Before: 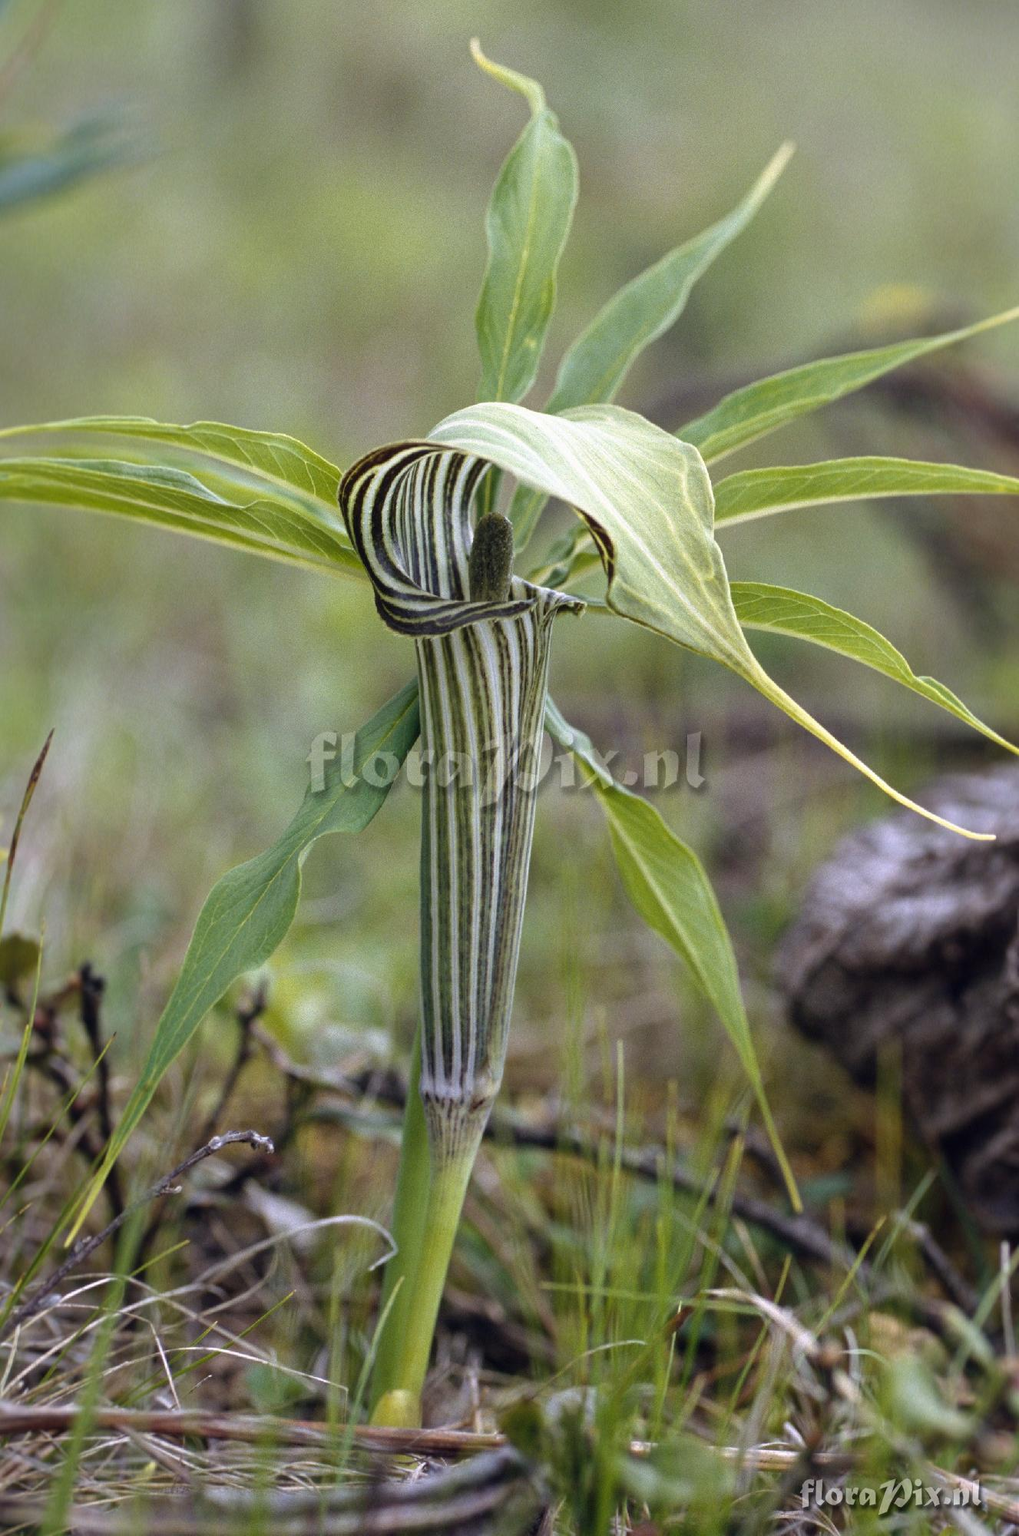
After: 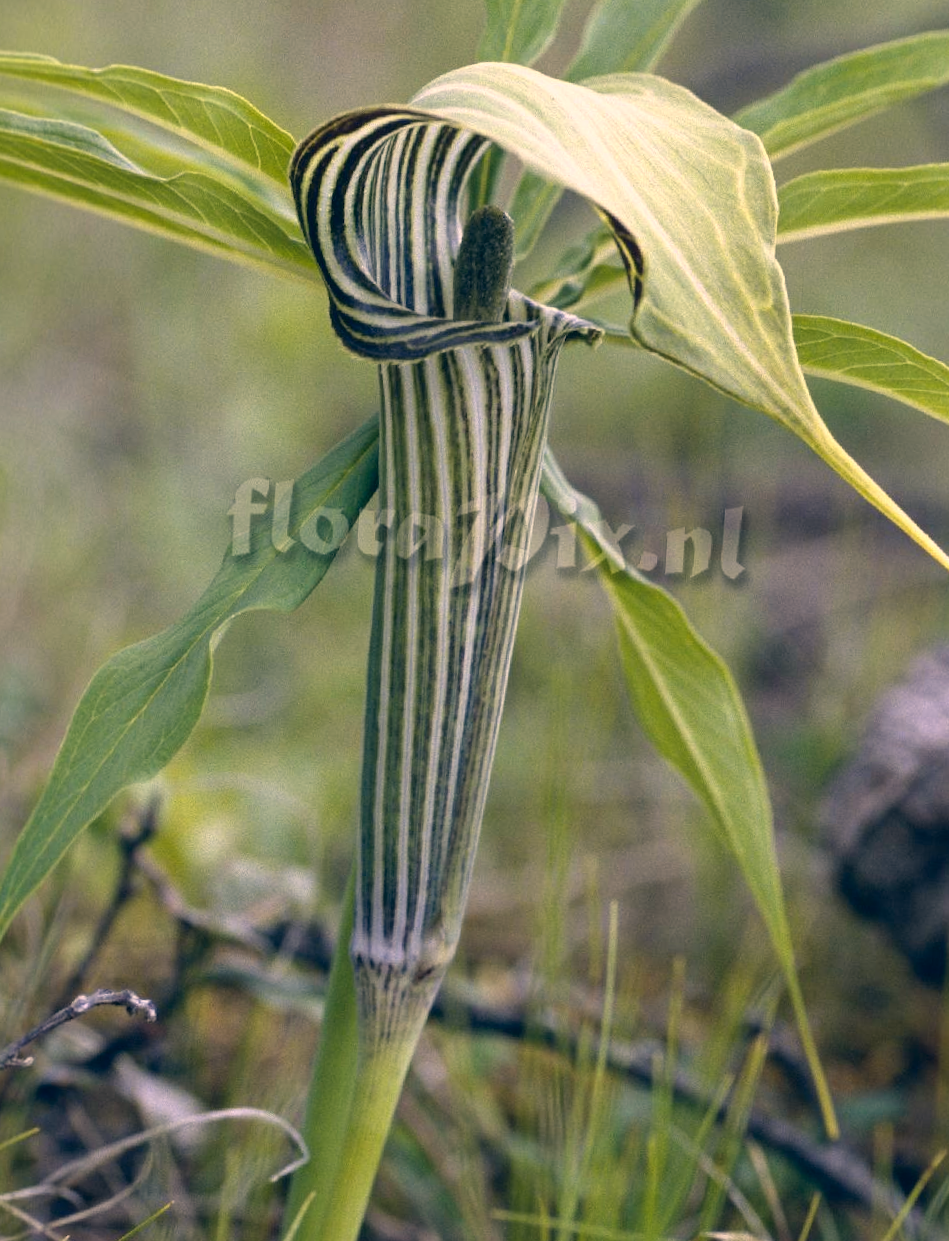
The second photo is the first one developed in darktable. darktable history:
crop and rotate: angle -3.37°, left 9.79%, top 20.73%, right 12.42%, bottom 11.82%
color correction: highlights a* 10.32, highlights b* 14.66, shadows a* -9.59, shadows b* -15.02
